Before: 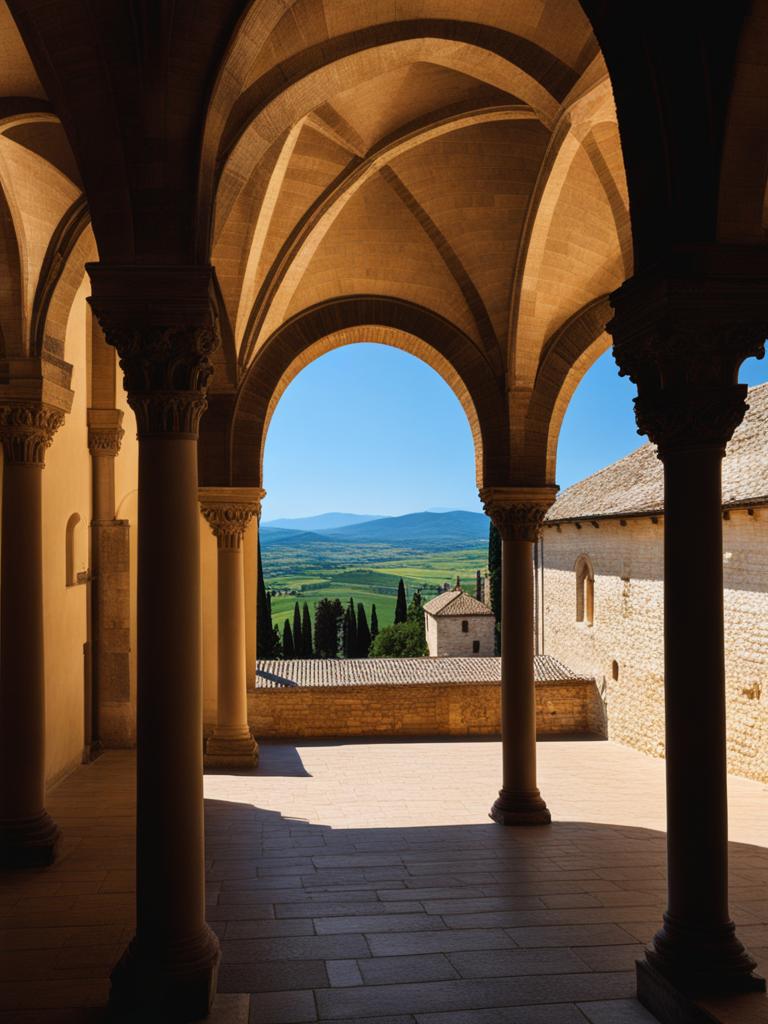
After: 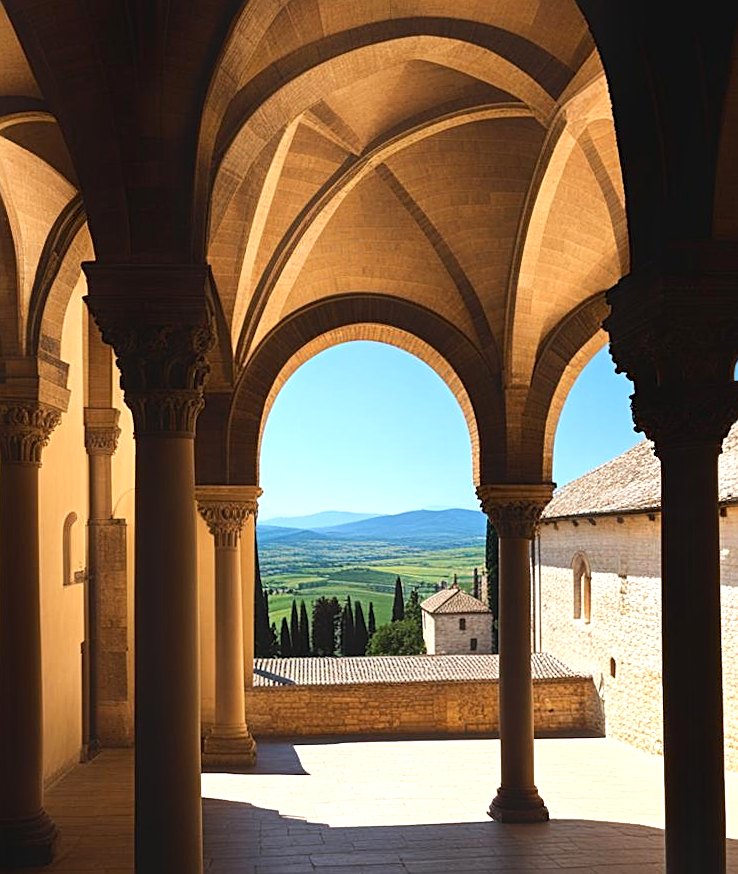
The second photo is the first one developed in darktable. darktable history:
sharpen: on, module defaults
exposure: exposure 0.648 EV, compensate highlight preservation false
crop and rotate: angle 0.2°, left 0.275%, right 3.127%, bottom 14.18%
tone equalizer: -8 EV -0.417 EV, -7 EV -0.389 EV, -6 EV -0.333 EV, -5 EV -0.222 EV, -3 EV 0.222 EV, -2 EV 0.333 EV, -1 EV 0.389 EV, +0 EV 0.417 EV, edges refinement/feathering 500, mask exposure compensation -1.57 EV, preserve details no
color balance: contrast -15%
contrast equalizer: y [[0.439, 0.44, 0.442, 0.457, 0.493, 0.498], [0.5 ×6], [0.5 ×6], [0 ×6], [0 ×6]]
